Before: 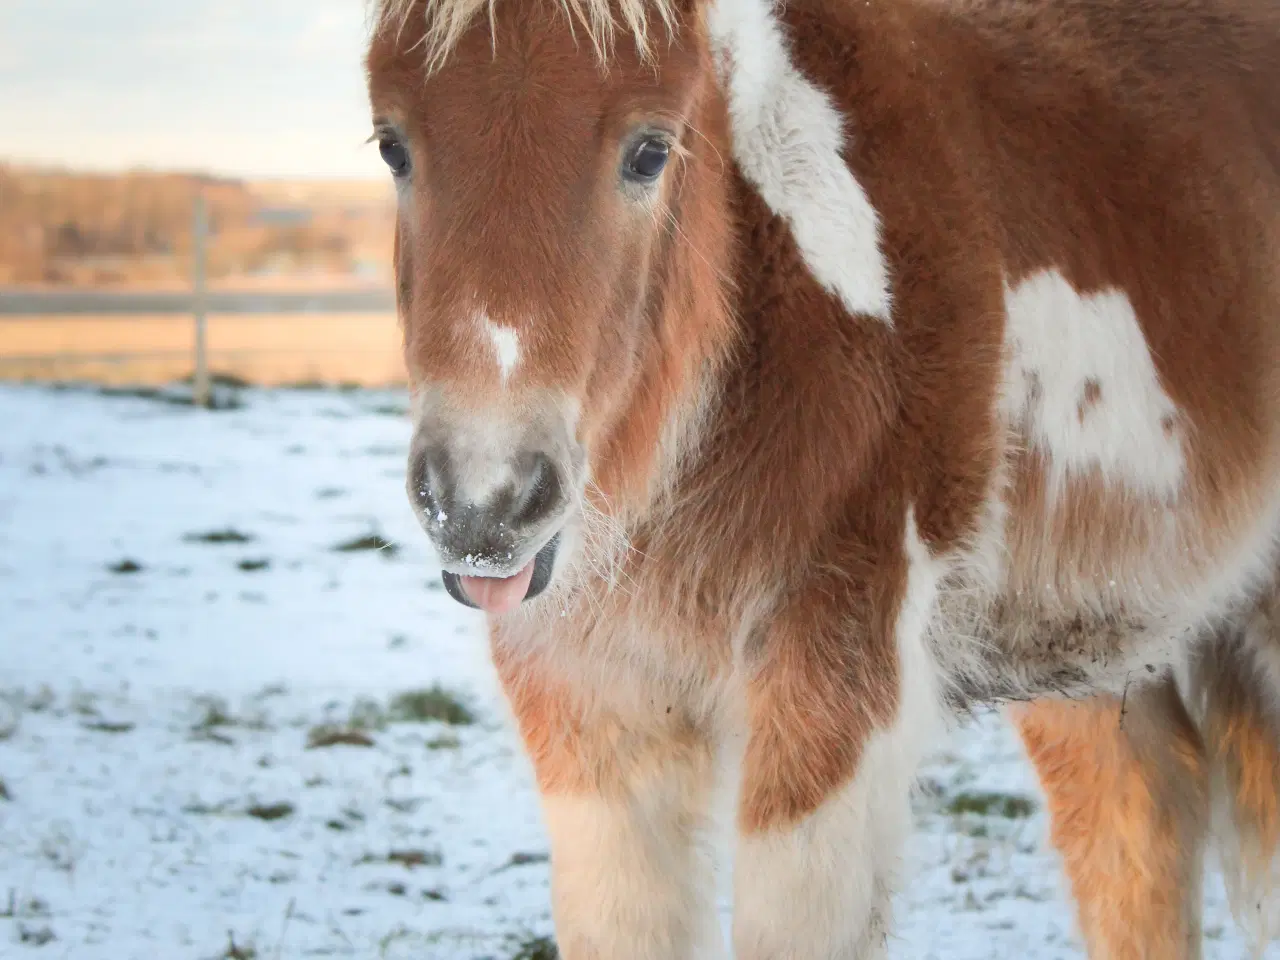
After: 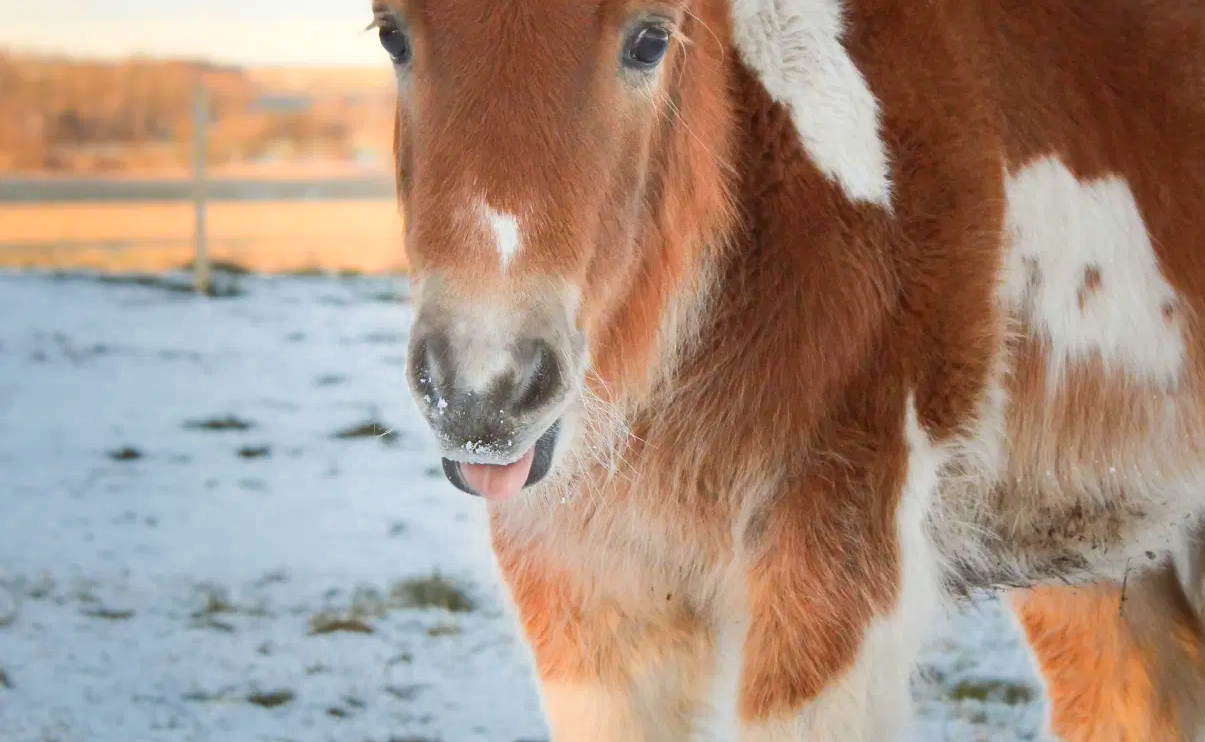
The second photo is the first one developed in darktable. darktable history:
crop and rotate: angle 0.035°, top 11.82%, right 5.729%, bottom 10.748%
color zones: curves: ch0 [(0, 0.499) (0.143, 0.5) (0.286, 0.5) (0.429, 0.476) (0.571, 0.284) (0.714, 0.243) (0.857, 0.449) (1, 0.499)]; ch1 [(0, 0.532) (0.143, 0.645) (0.286, 0.696) (0.429, 0.211) (0.571, 0.504) (0.714, 0.493) (0.857, 0.495) (1, 0.532)]; ch2 [(0, 0.5) (0.143, 0.5) (0.286, 0.427) (0.429, 0.324) (0.571, 0.5) (0.714, 0.5) (0.857, 0.5) (1, 0.5)]
